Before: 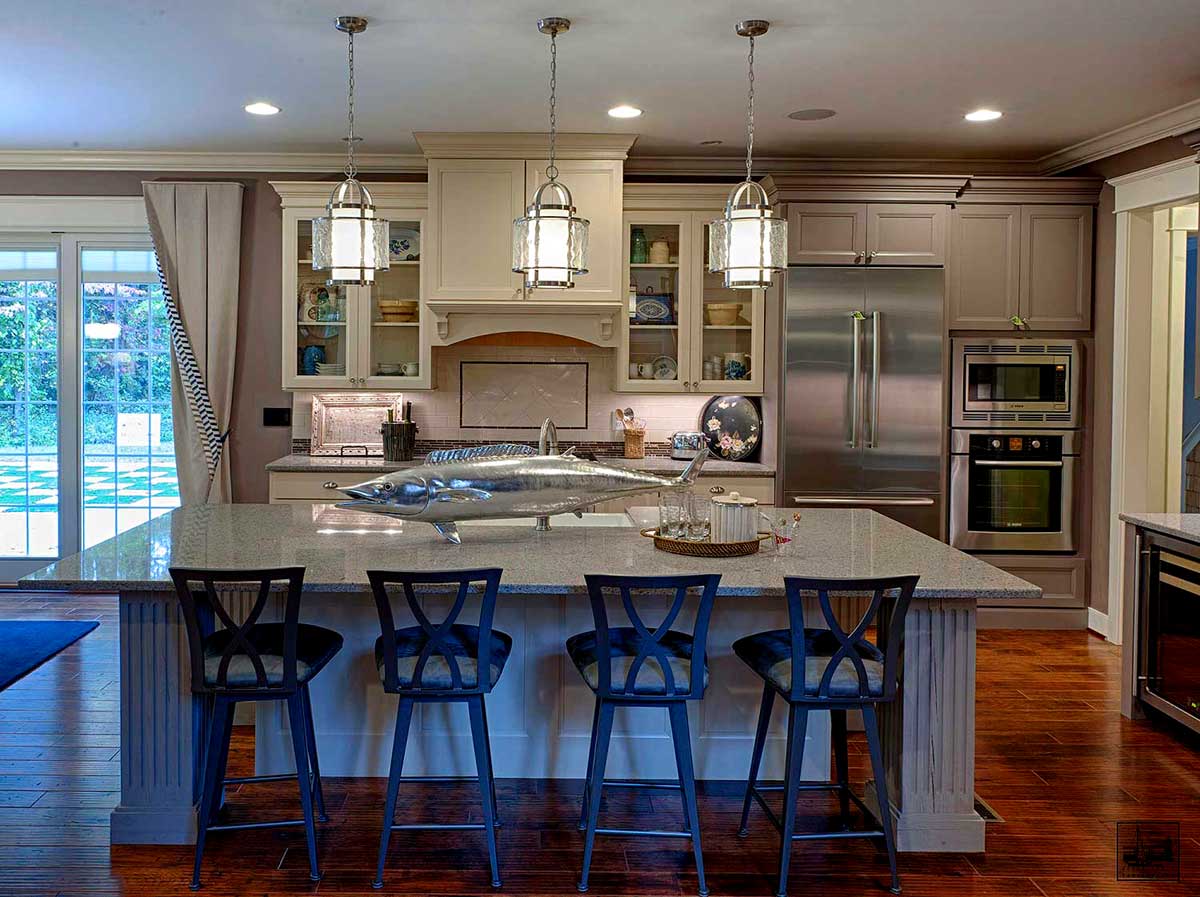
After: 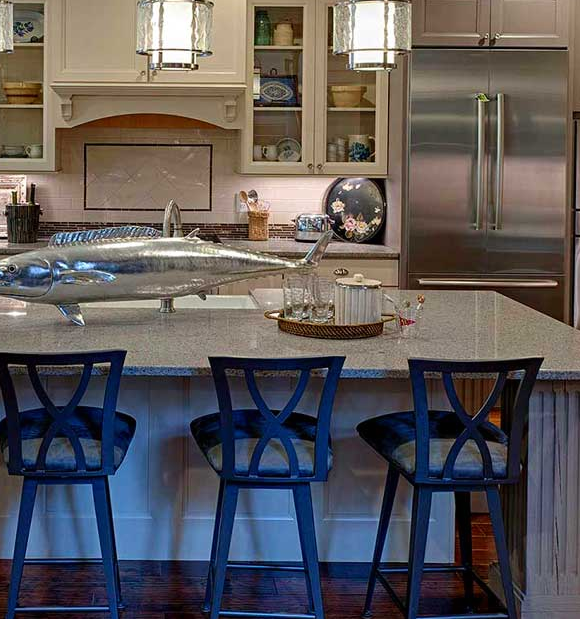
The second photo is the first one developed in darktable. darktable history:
exposure: black level correction 0, compensate highlight preservation false
crop: left 31.372%, top 24.352%, right 20.288%, bottom 6.631%
